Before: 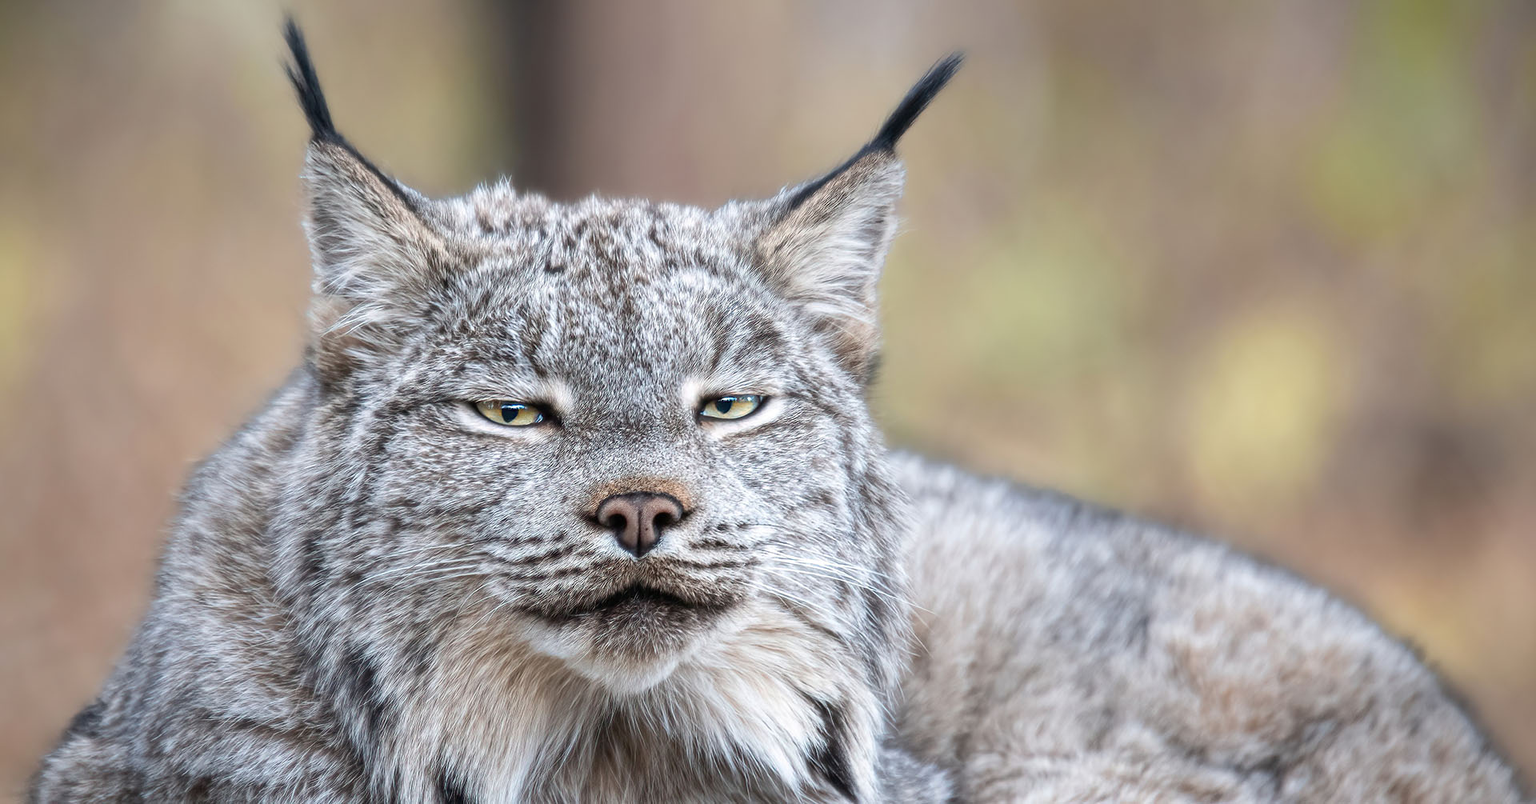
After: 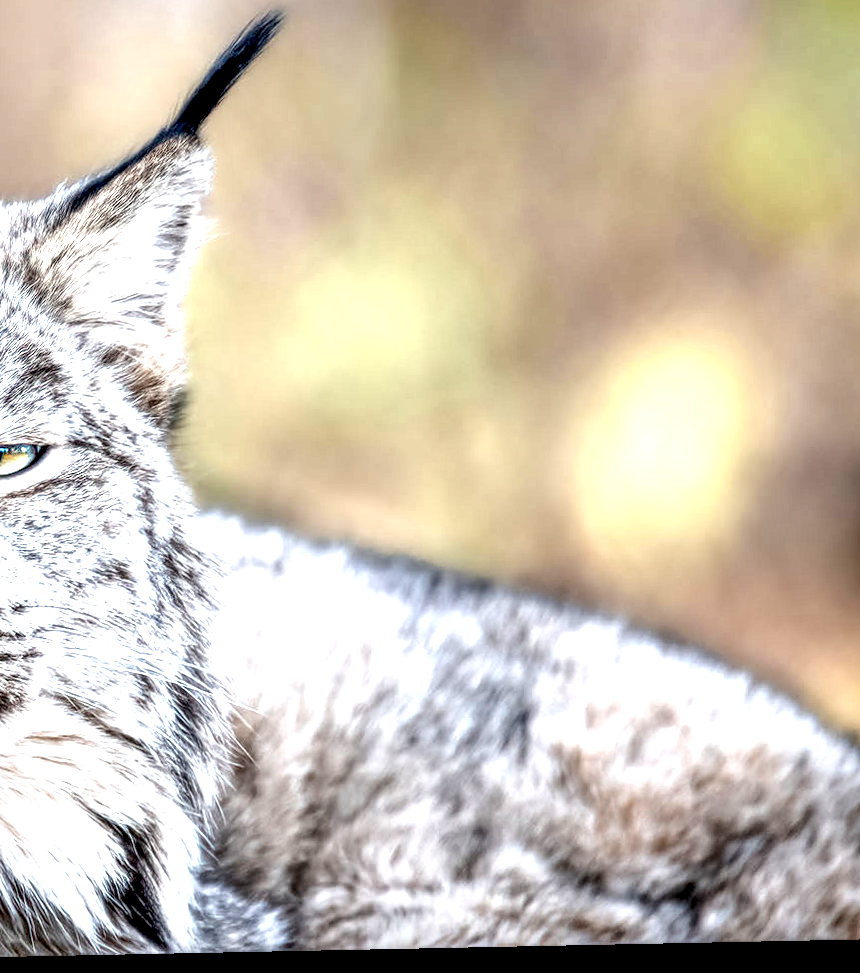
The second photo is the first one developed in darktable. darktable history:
exposure: black level correction 0.035, exposure 0.9 EV, compensate highlight preservation false
local contrast: highlights 19%, detail 186%
crop: left 47.628%, top 6.643%, right 7.874%
rotate and perspective: rotation -1.17°, automatic cropping off
